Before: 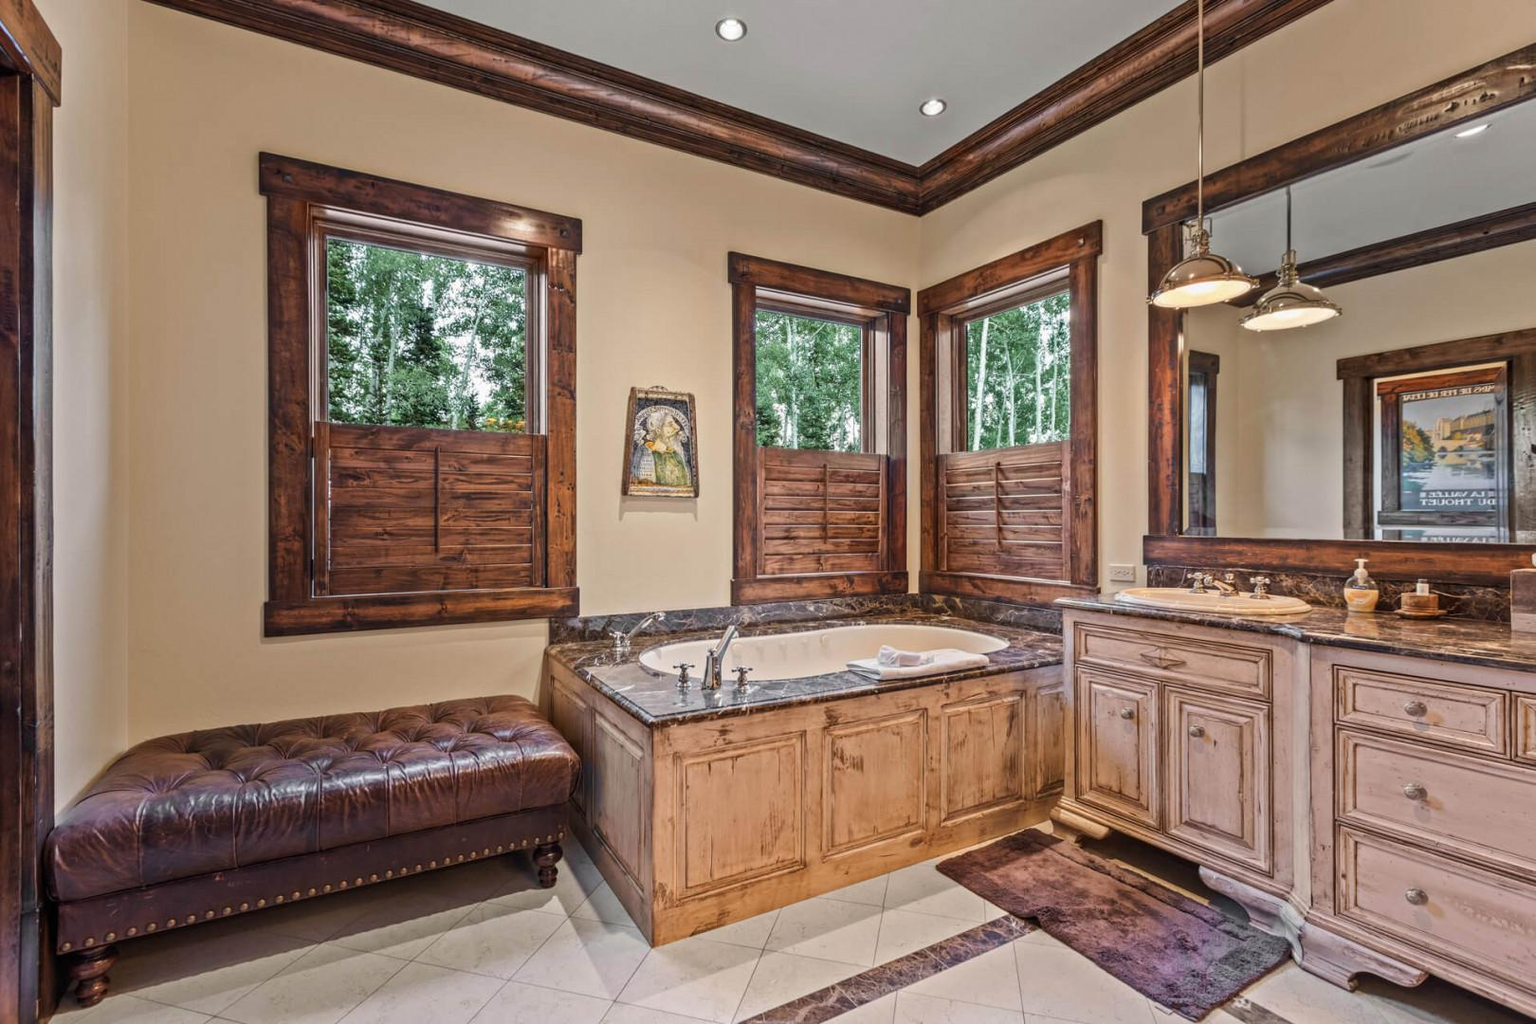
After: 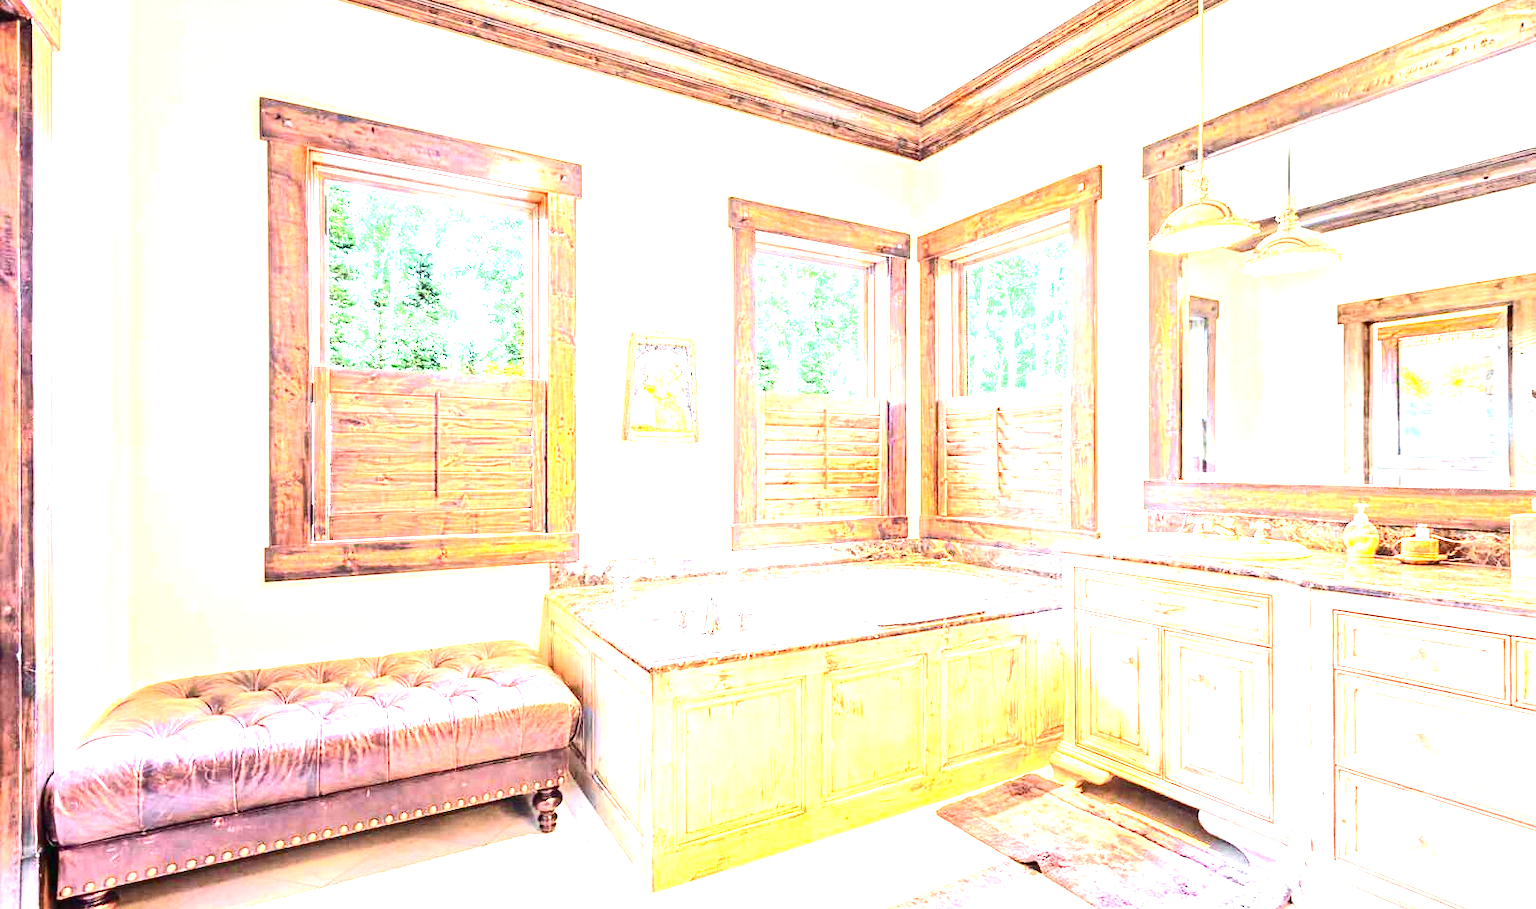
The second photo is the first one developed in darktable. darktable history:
crop and rotate: top 5.473%, bottom 5.69%
exposure: black level correction 0, exposure 3.956 EV, compensate highlight preservation false
contrast brightness saturation: contrast 0.311, brightness -0.075, saturation 0.169
